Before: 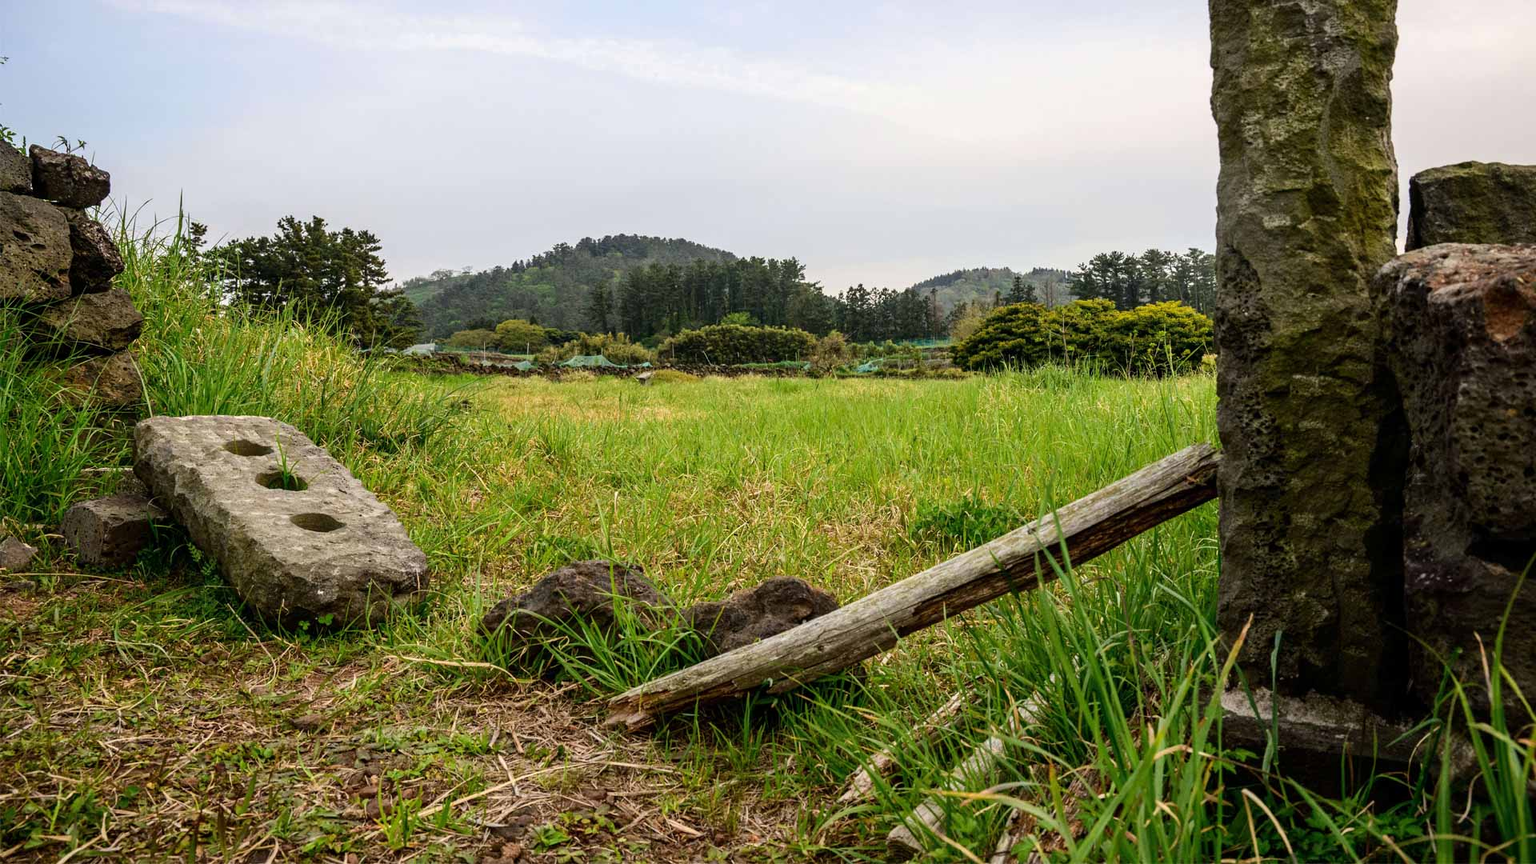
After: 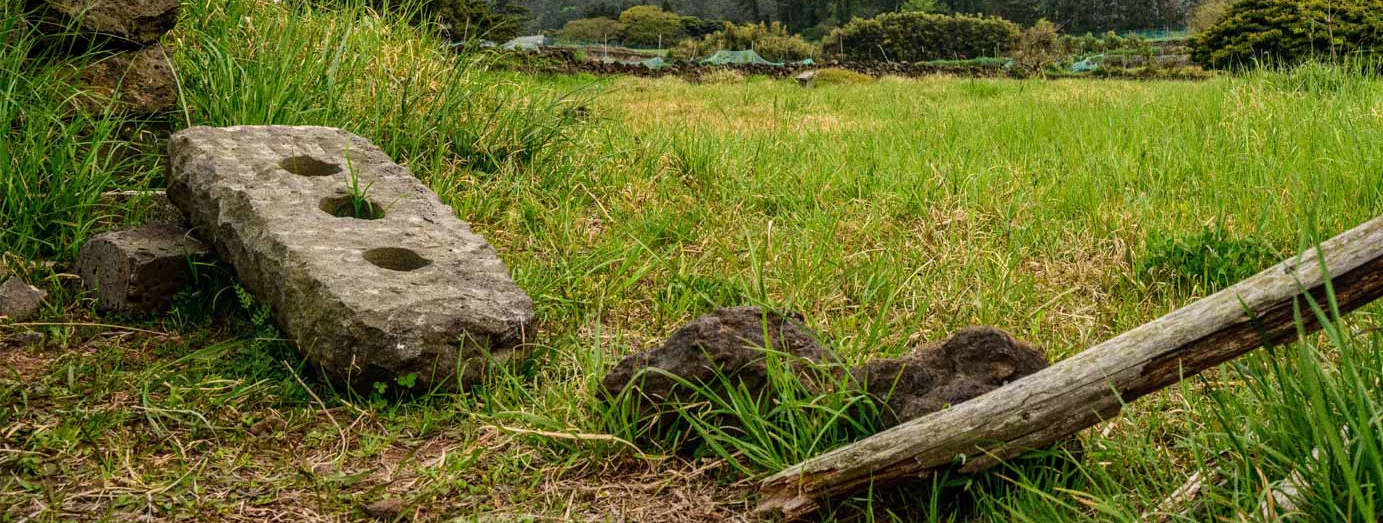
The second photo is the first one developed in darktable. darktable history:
crop: top 36.498%, right 27.964%, bottom 14.995%
local contrast: detail 110%
grain: coarseness 0.47 ISO
